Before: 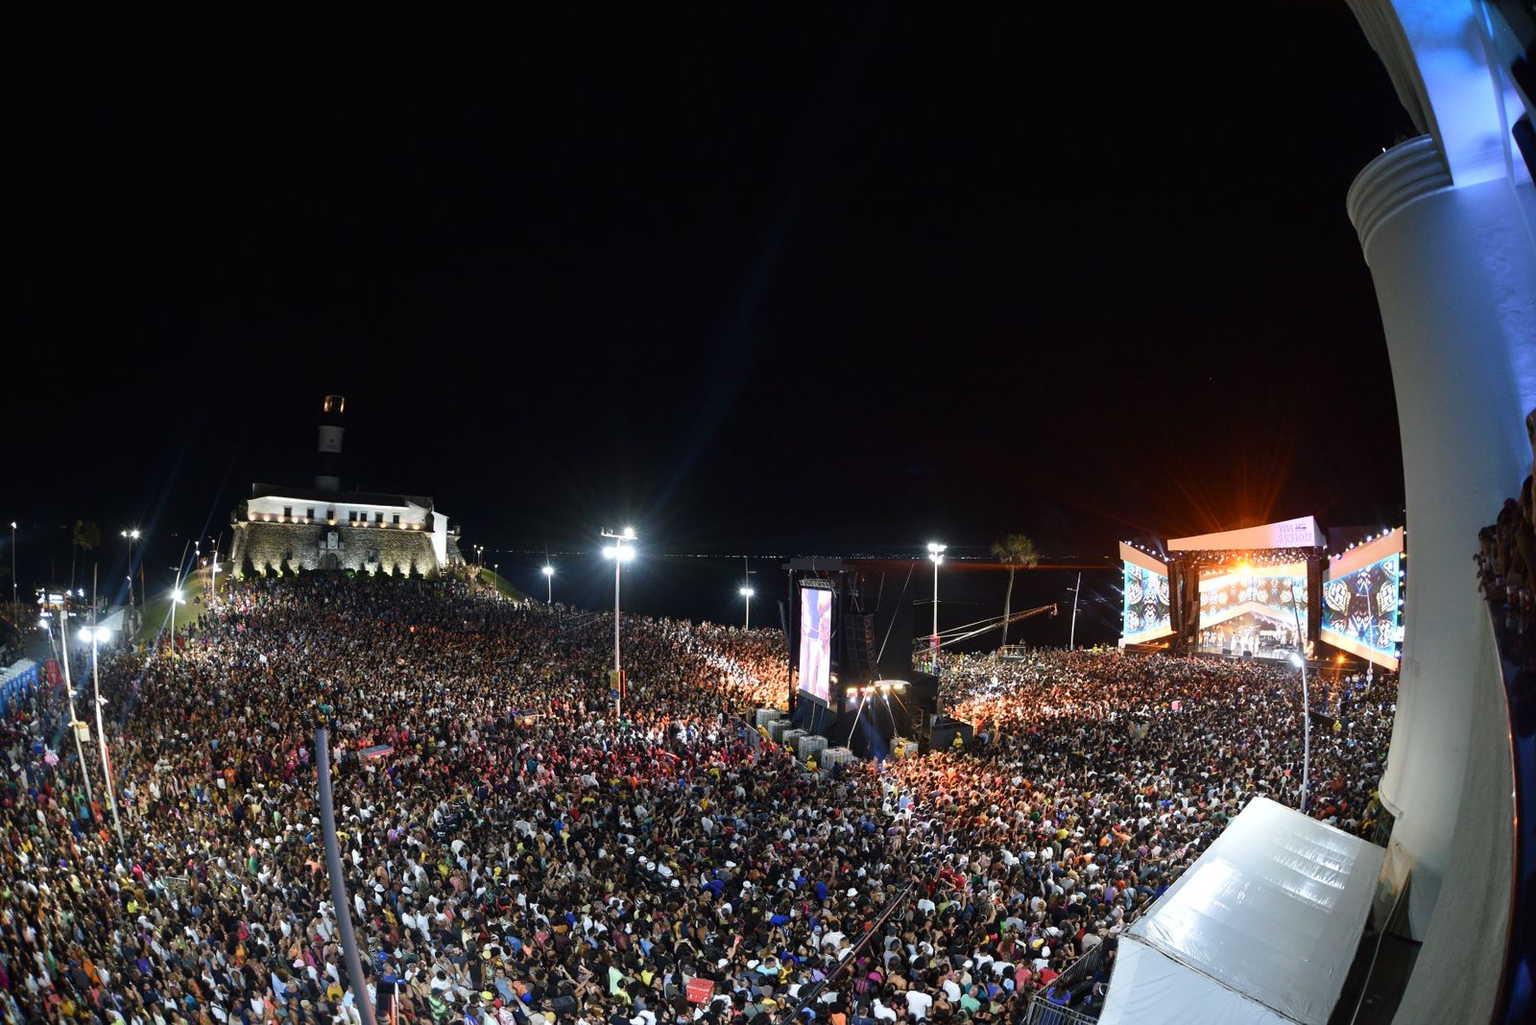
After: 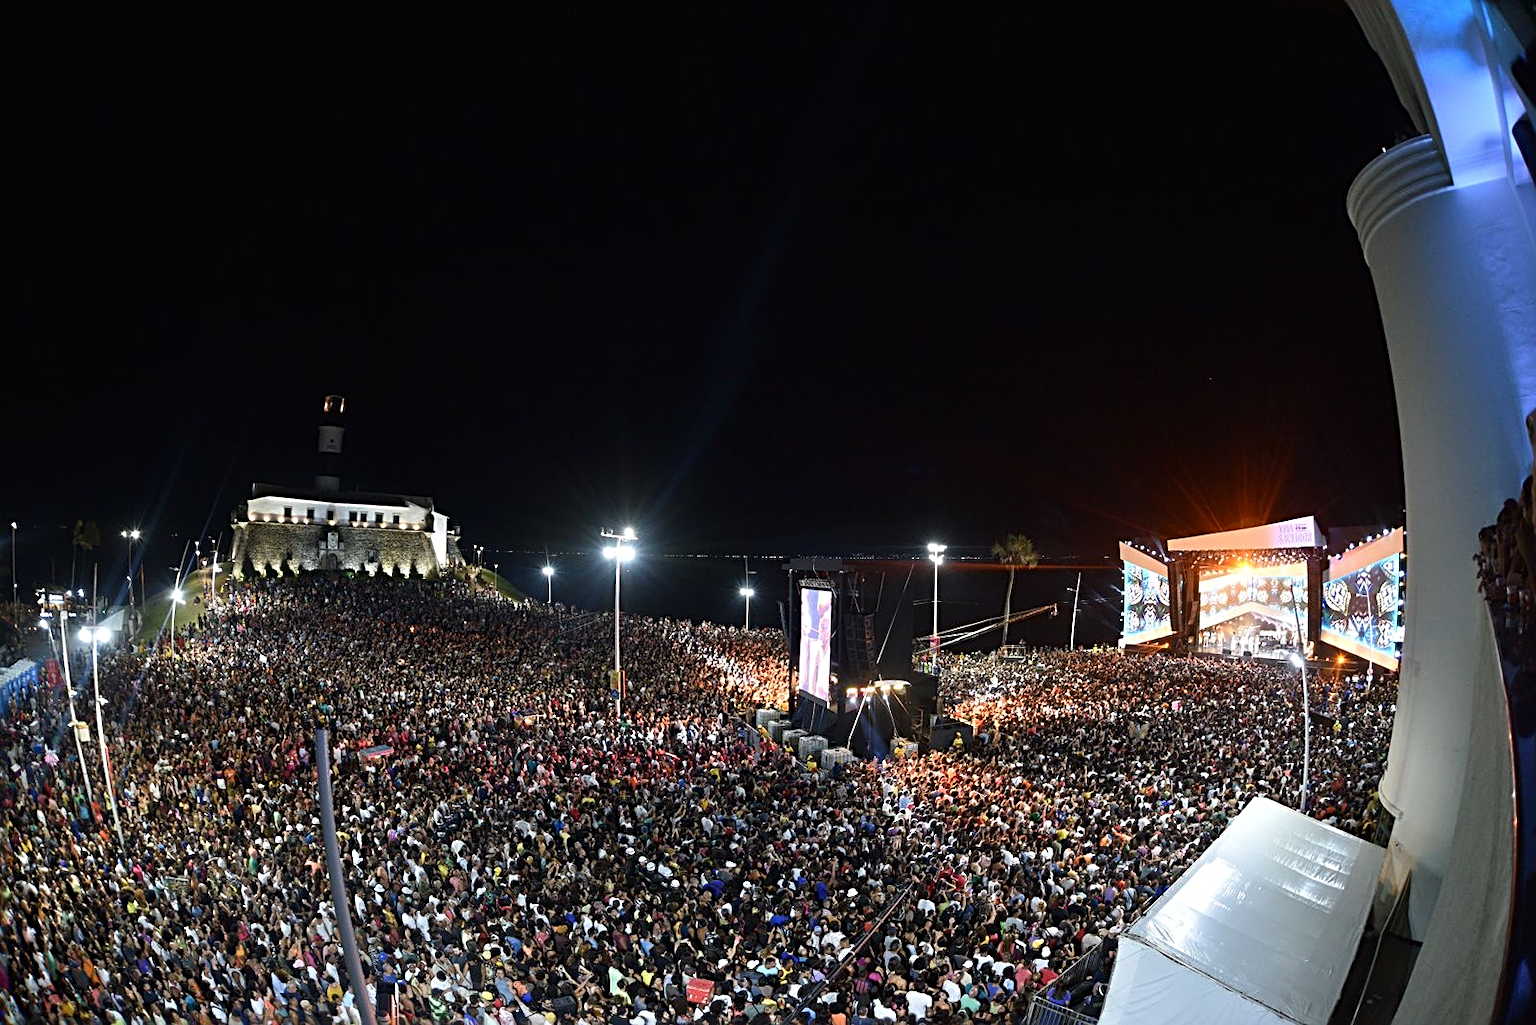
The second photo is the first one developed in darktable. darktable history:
sharpen: radius 3.113
